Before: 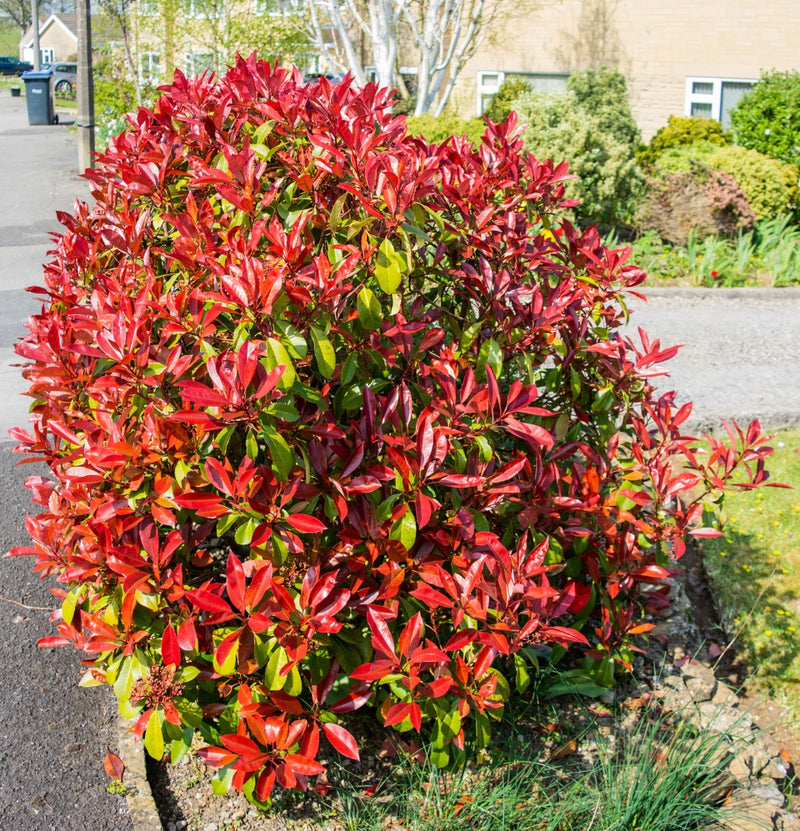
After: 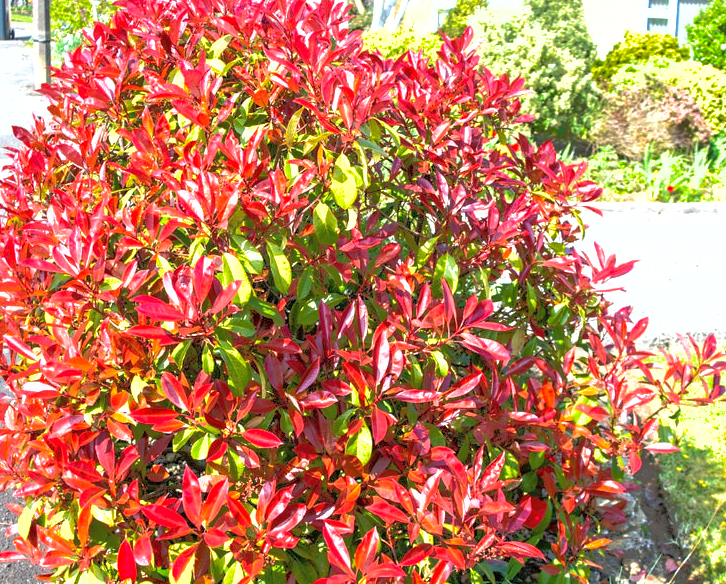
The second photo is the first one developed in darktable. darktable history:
exposure: exposure 1 EV, compensate highlight preservation false
shadows and highlights: on, module defaults
white balance: red 0.967, blue 1.049
tone equalizer: -8 EV -0.528 EV, -7 EV -0.319 EV, -6 EV -0.083 EV, -5 EV 0.413 EV, -4 EV 0.985 EV, -3 EV 0.791 EV, -2 EV -0.01 EV, -1 EV 0.14 EV, +0 EV -0.012 EV, smoothing 1
crop: left 5.596%, top 10.314%, right 3.534%, bottom 19.395%
